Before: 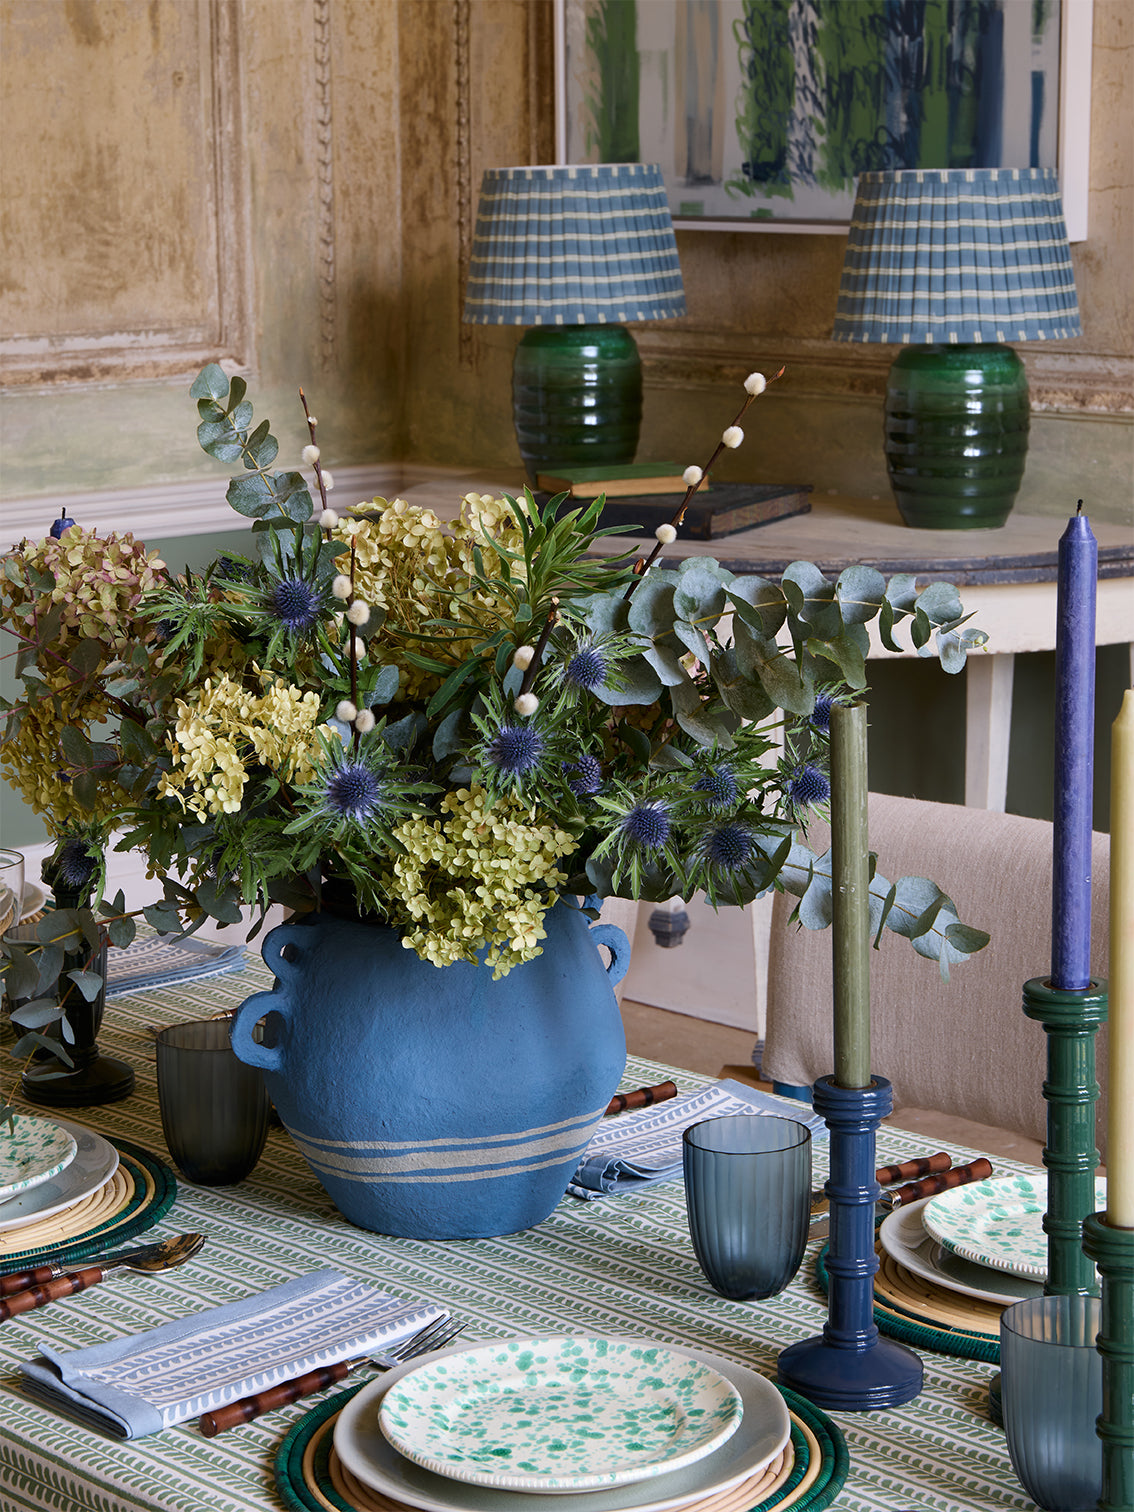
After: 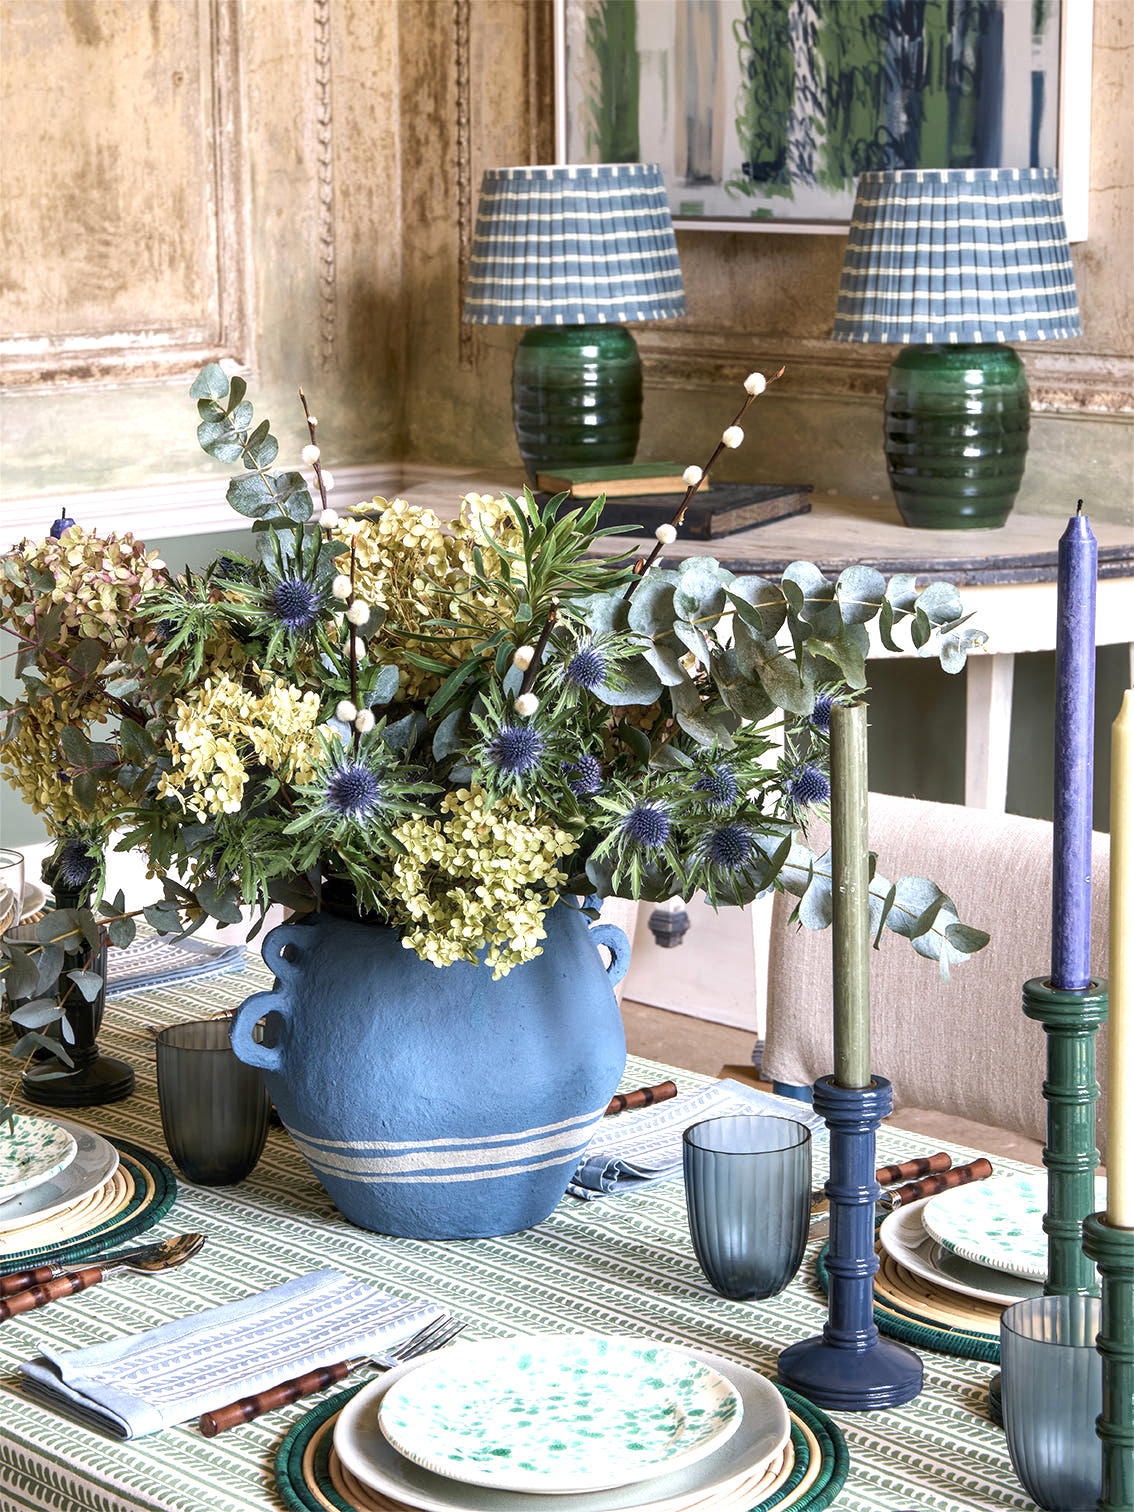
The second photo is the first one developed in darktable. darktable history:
contrast brightness saturation: contrast 0.06, brightness -0.01, saturation -0.23
local contrast: on, module defaults
exposure: black level correction 0, exposure 1.1 EV, compensate highlight preservation false
color balance: mode lift, gamma, gain (sRGB)
